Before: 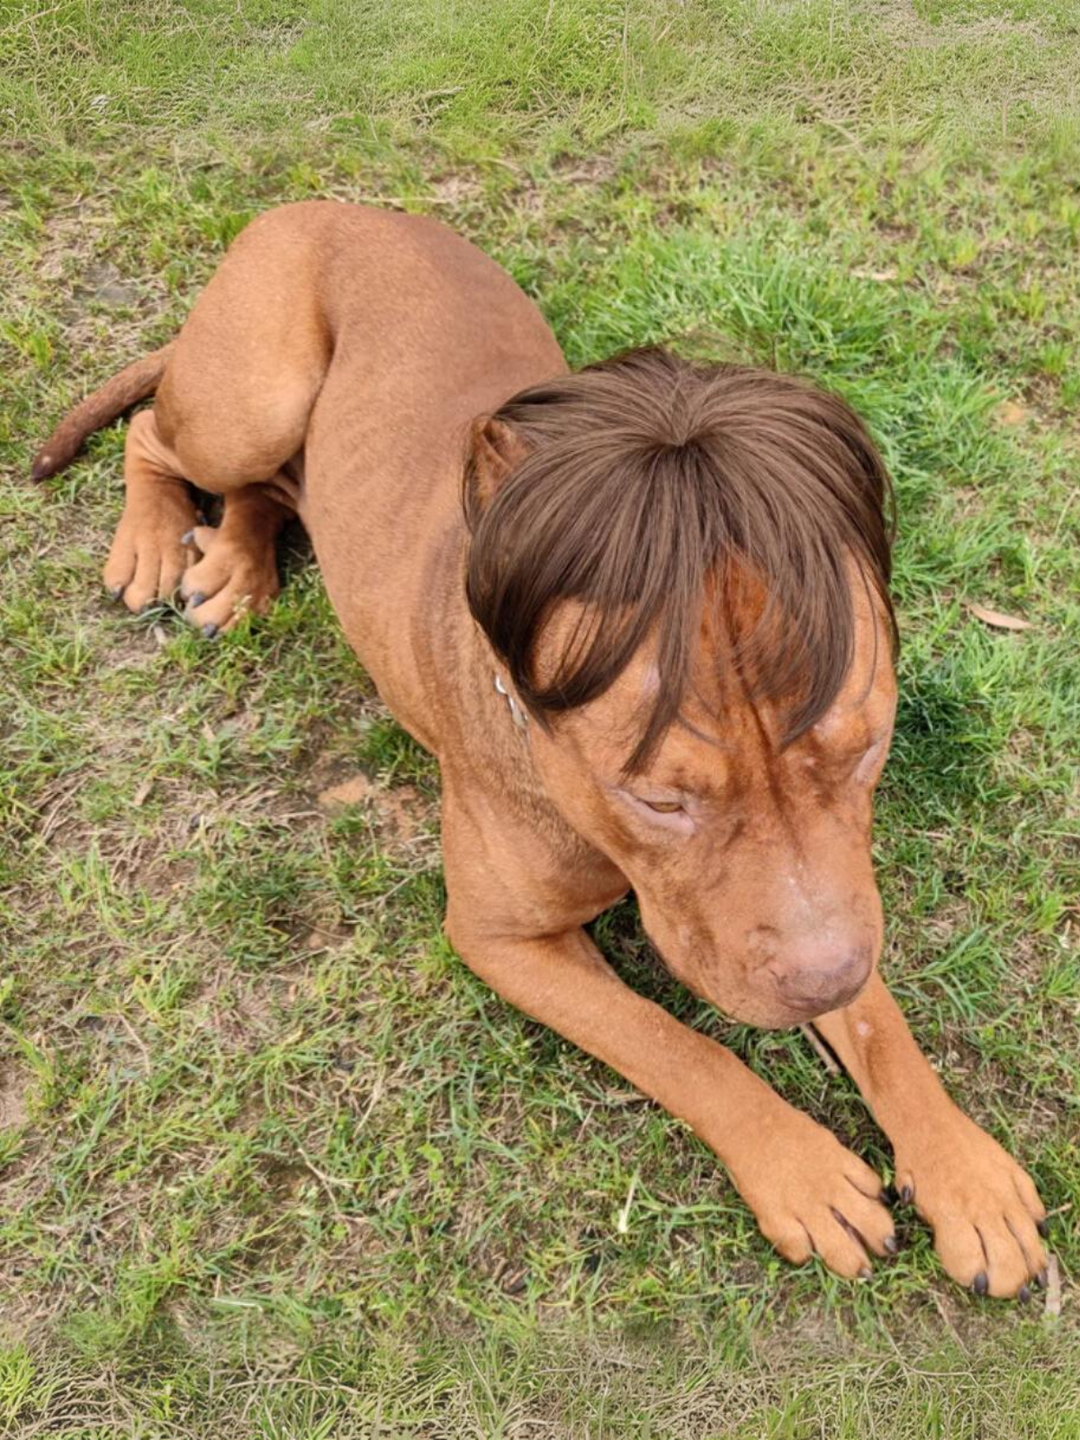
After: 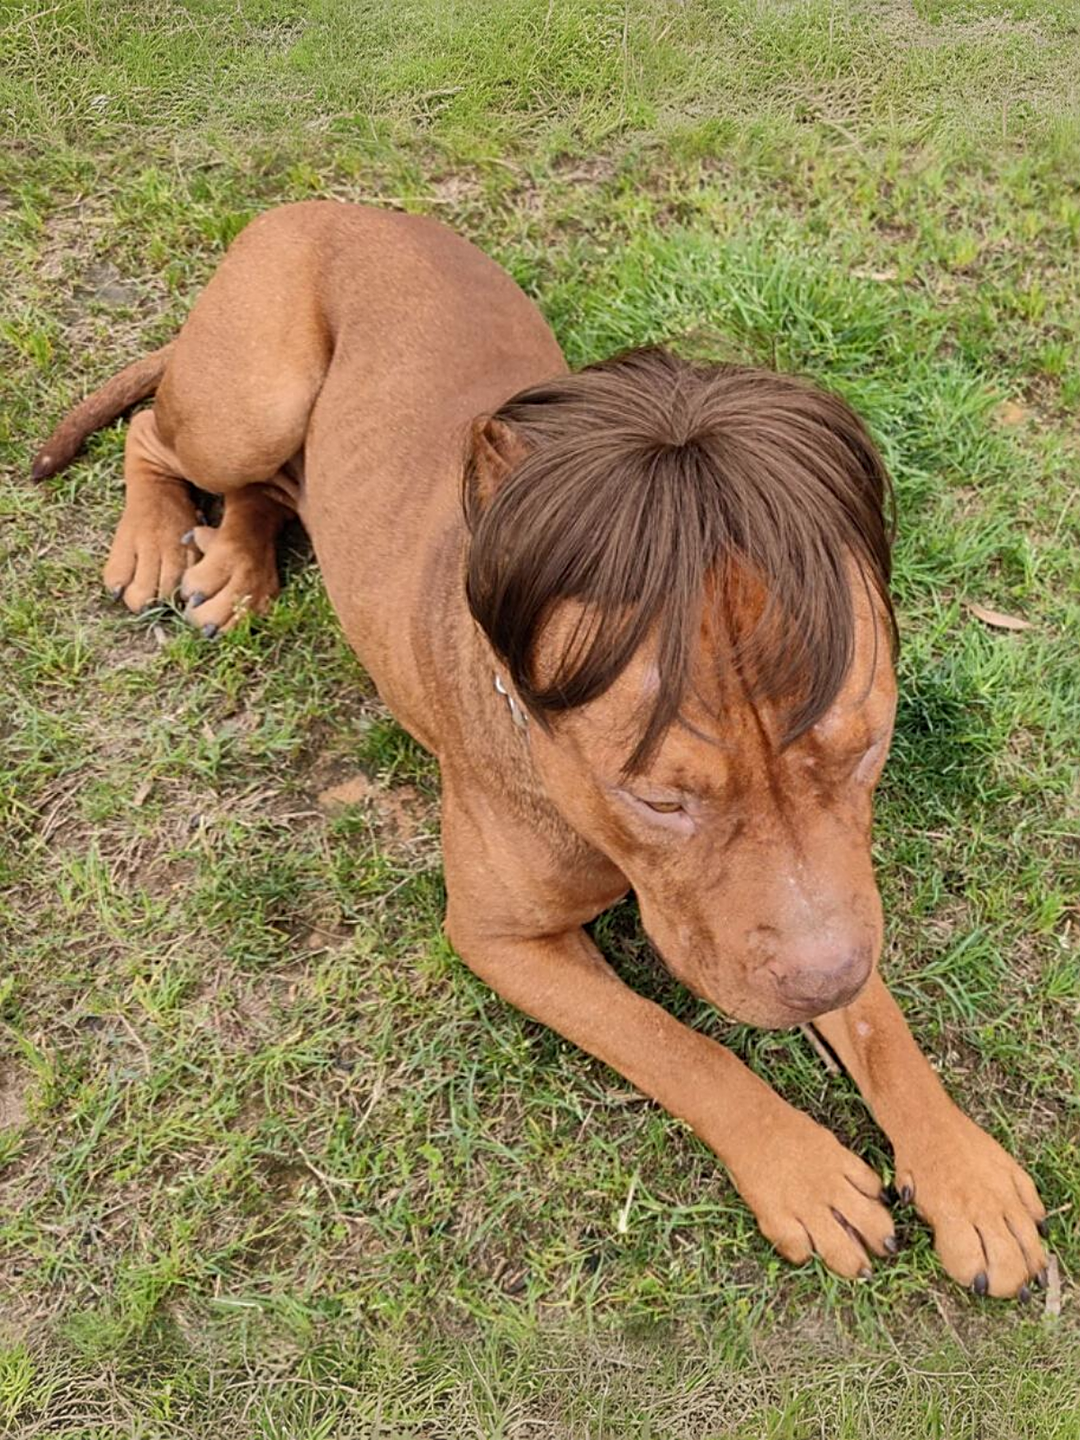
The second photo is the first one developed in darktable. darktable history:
sharpen: on, module defaults
exposure: exposure -0.157 EV, compensate highlight preservation false
